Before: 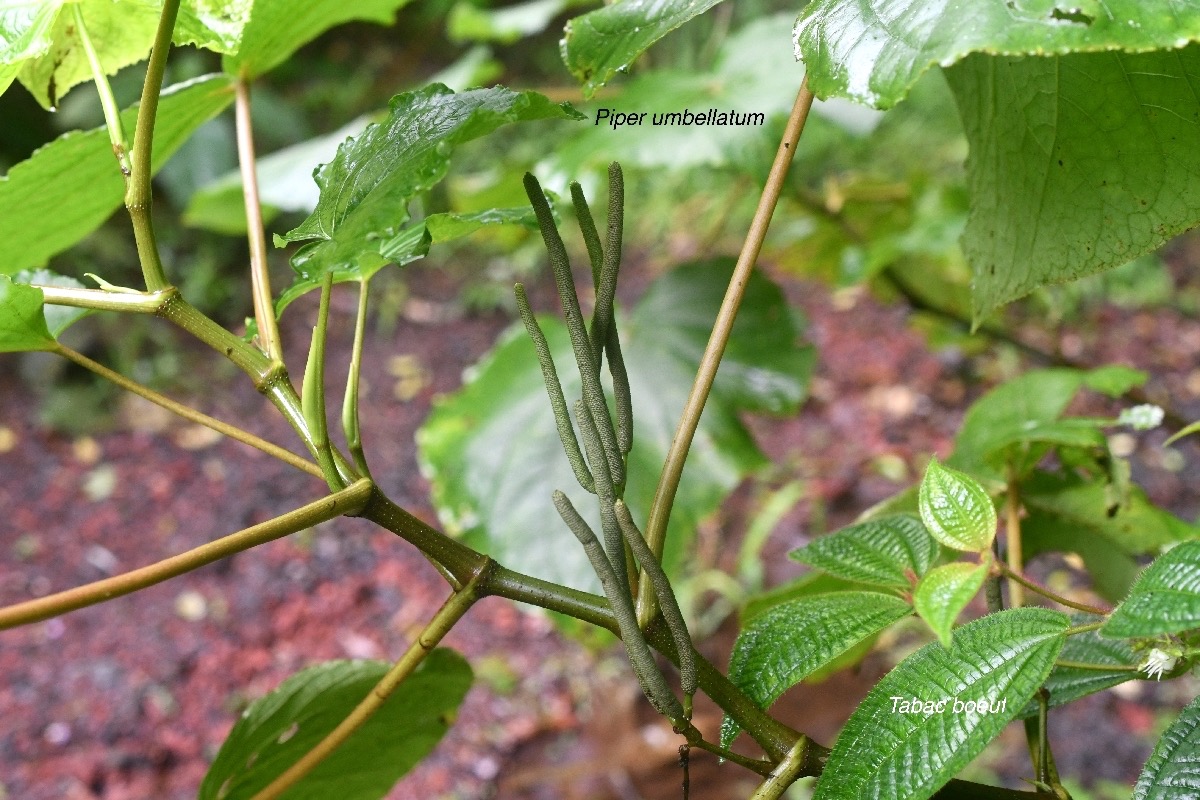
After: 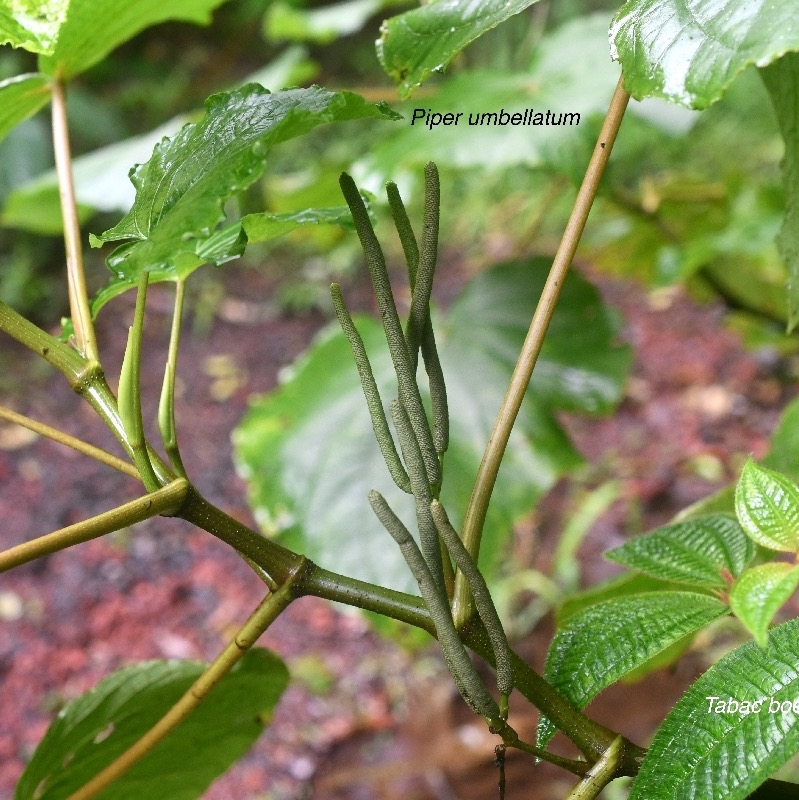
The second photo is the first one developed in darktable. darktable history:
crop: left 15.405%, right 17.932%
